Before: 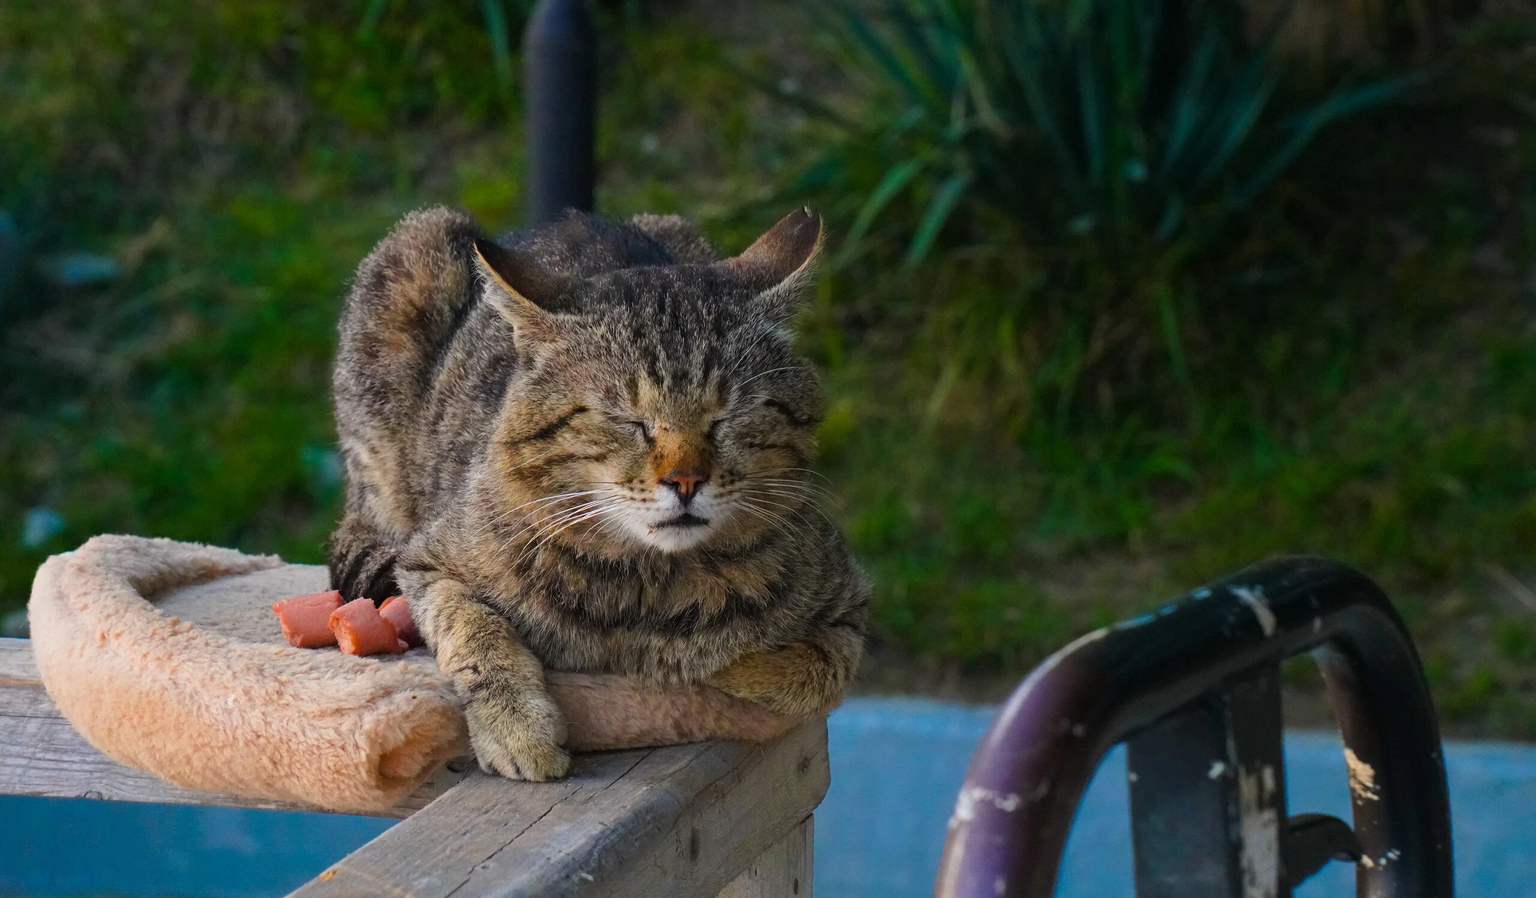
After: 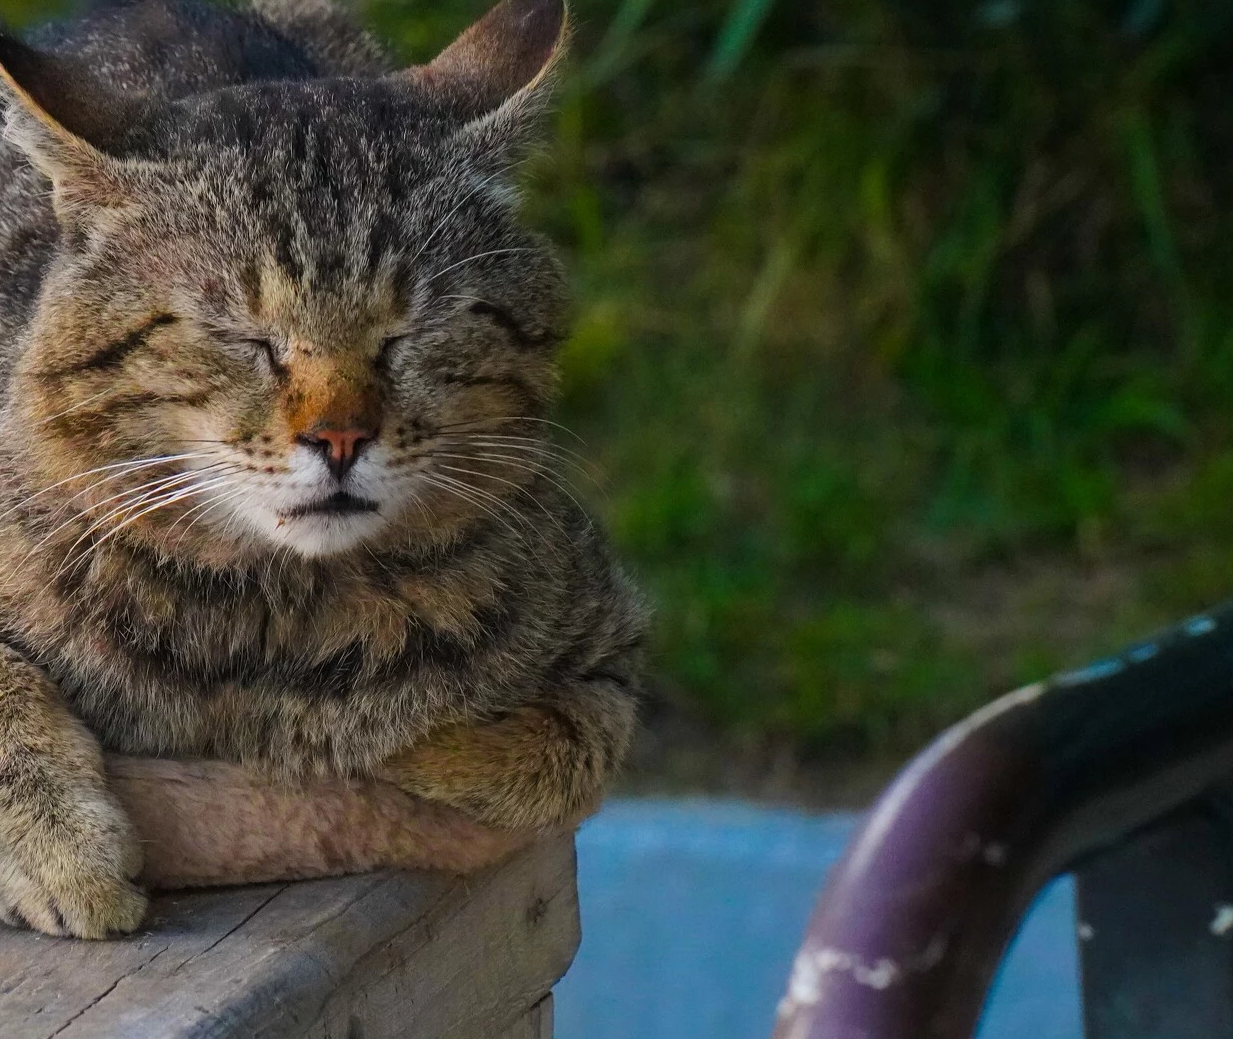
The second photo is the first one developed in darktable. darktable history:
crop: left 31.37%, top 24.299%, right 20.446%, bottom 6.235%
